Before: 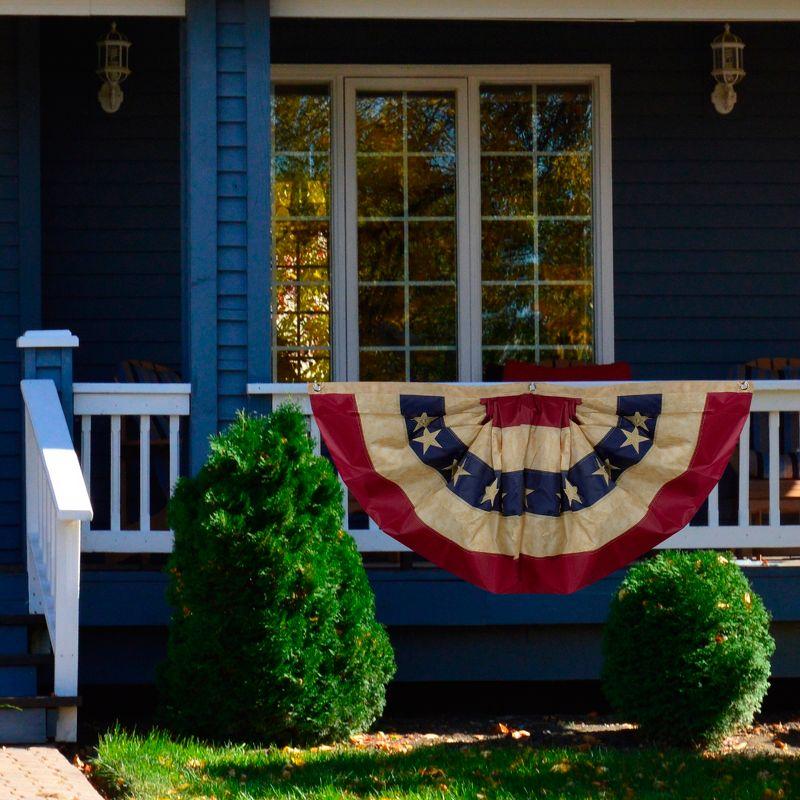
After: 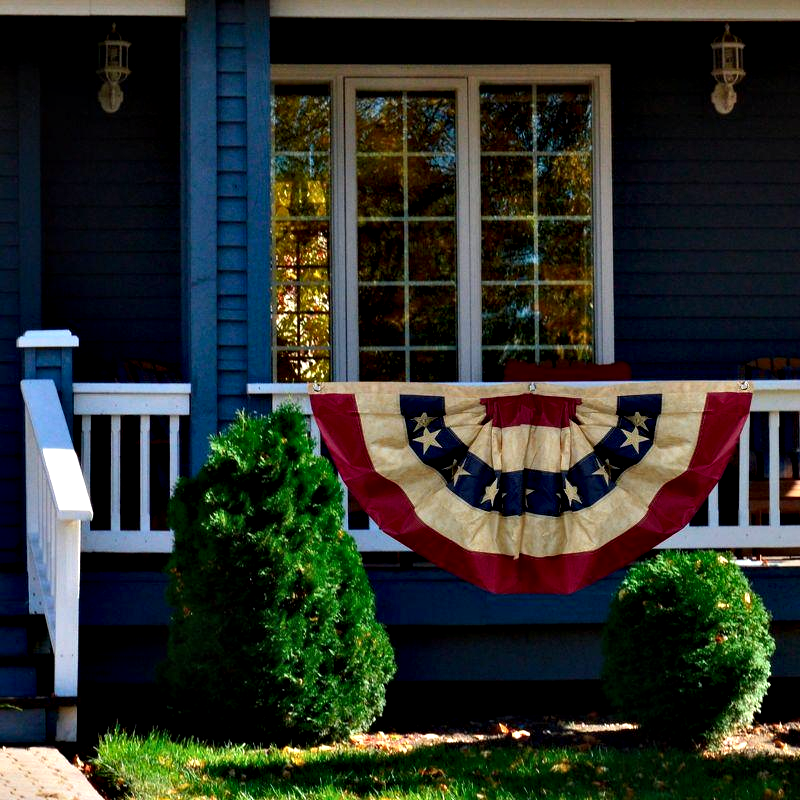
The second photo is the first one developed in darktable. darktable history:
contrast equalizer: y [[0.6 ×6], [0.55 ×6], [0 ×6], [0 ×6], [0 ×6]]
exposure: exposure -0.315 EV, compensate exposure bias true, compensate highlight preservation false
